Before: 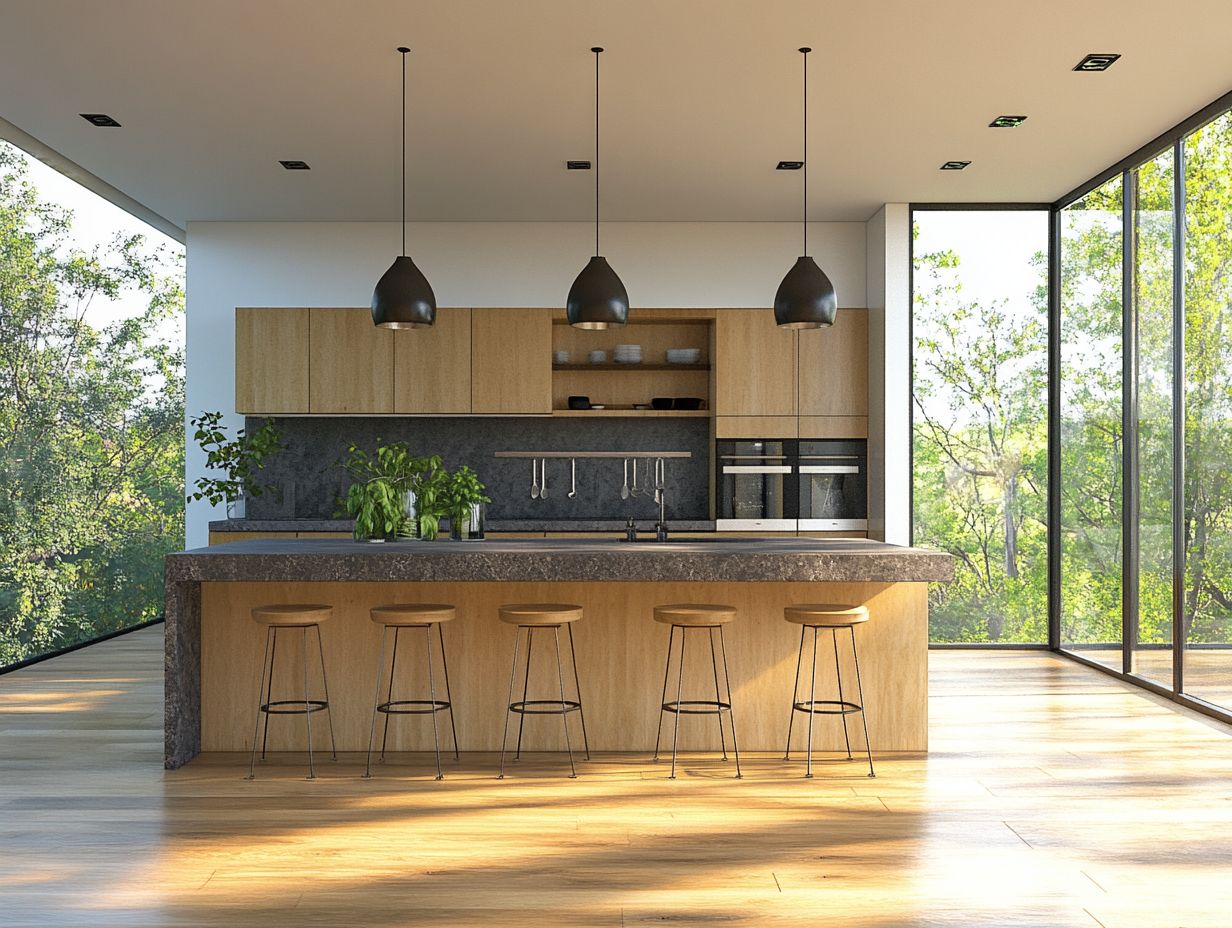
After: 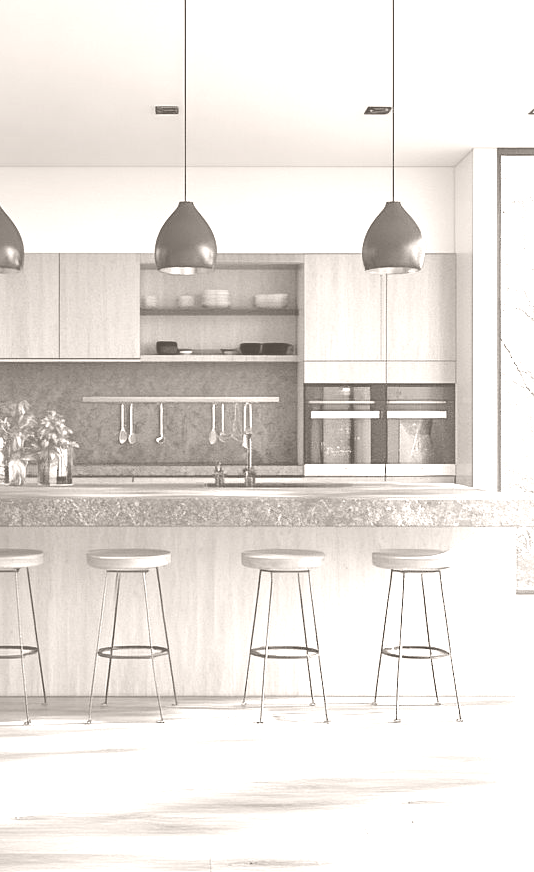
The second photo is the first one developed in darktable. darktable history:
contrast equalizer: y [[0.5 ×4, 0.483, 0.43], [0.5 ×6], [0.5 ×6], [0 ×6], [0 ×6]]
sharpen: radius 2.883, amount 0.868, threshold 47.523
crop: left 33.452%, top 6.025%, right 23.155%
colorize: hue 34.49°, saturation 35.33%, source mix 100%, lightness 55%, version 1
exposure: exposure 0.648 EV, compensate highlight preservation false
color balance rgb: shadows lift › chroma 1%, shadows lift › hue 113°, highlights gain › chroma 0.2%, highlights gain › hue 333°, perceptual saturation grading › global saturation 20%, perceptual saturation grading › highlights -50%, perceptual saturation grading › shadows 25%, contrast -10%
